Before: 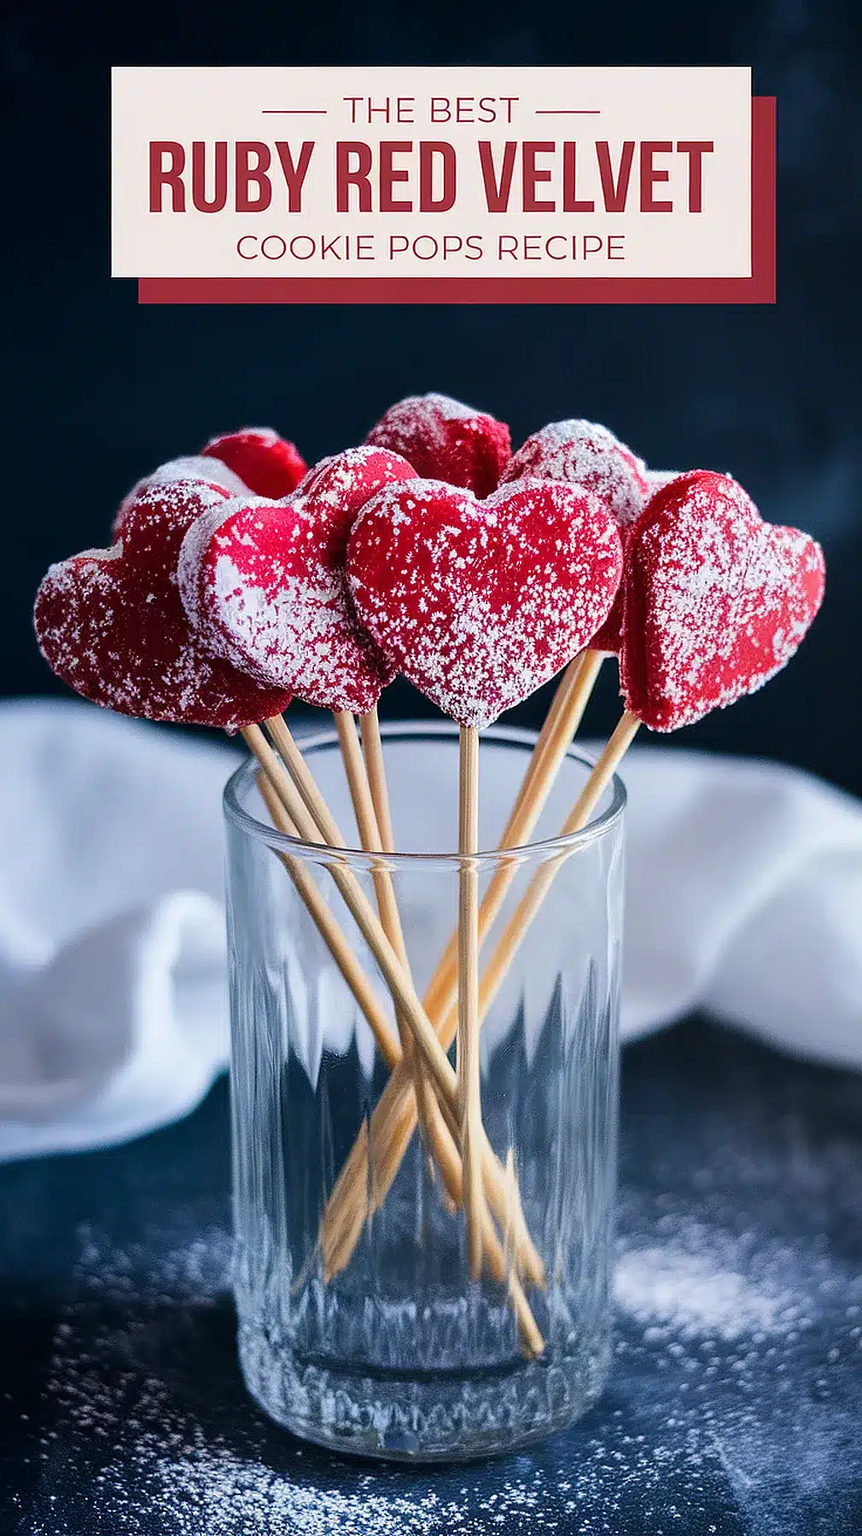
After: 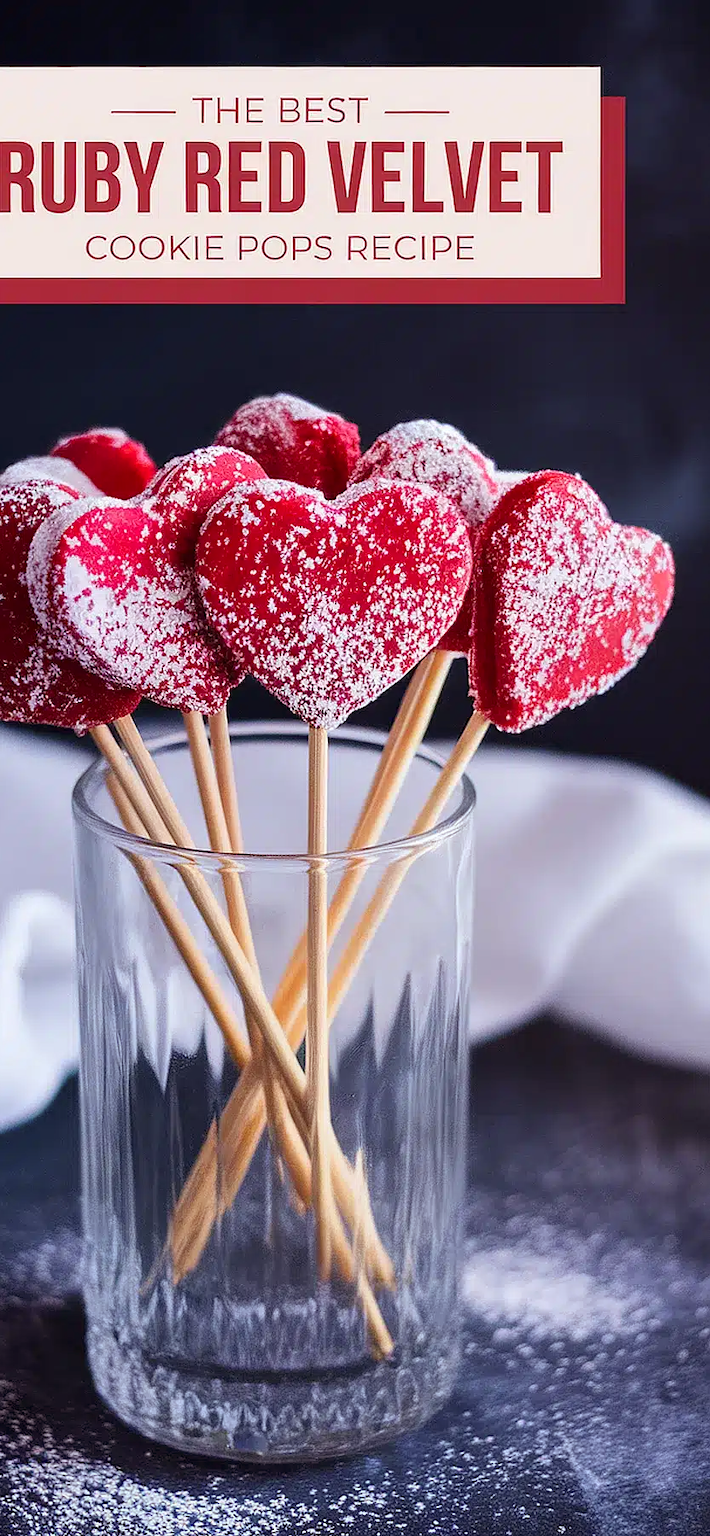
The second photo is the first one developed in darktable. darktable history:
rgb levels: mode RGB, independent channels, levels [[0, 0.474, 1], [0, 0.5, 1], [0, 0.5, 1]]
crop: left 17.582%, bottom 0.031%
